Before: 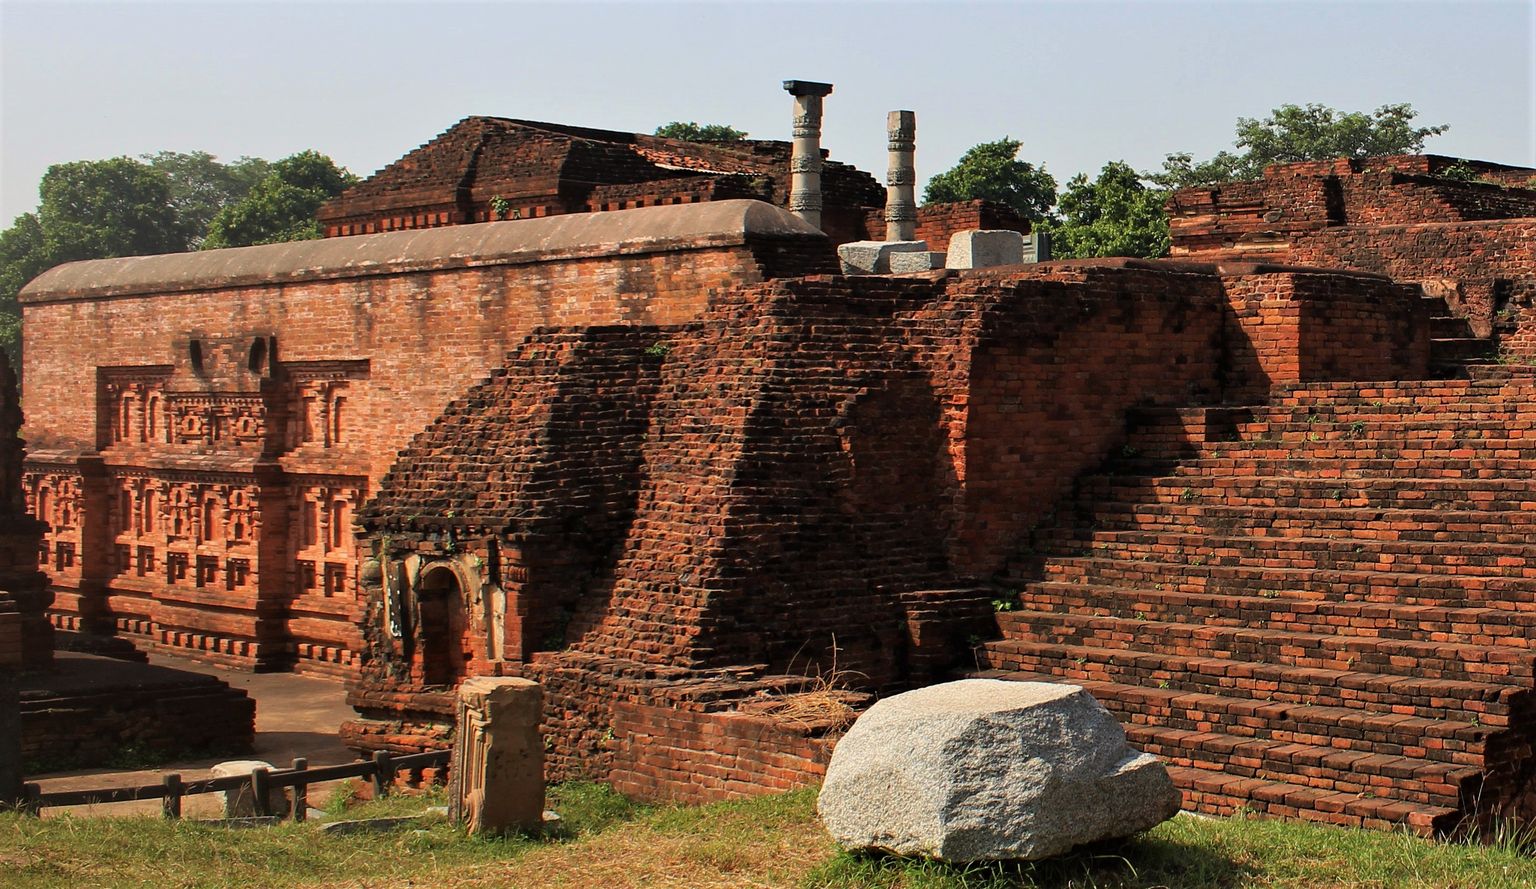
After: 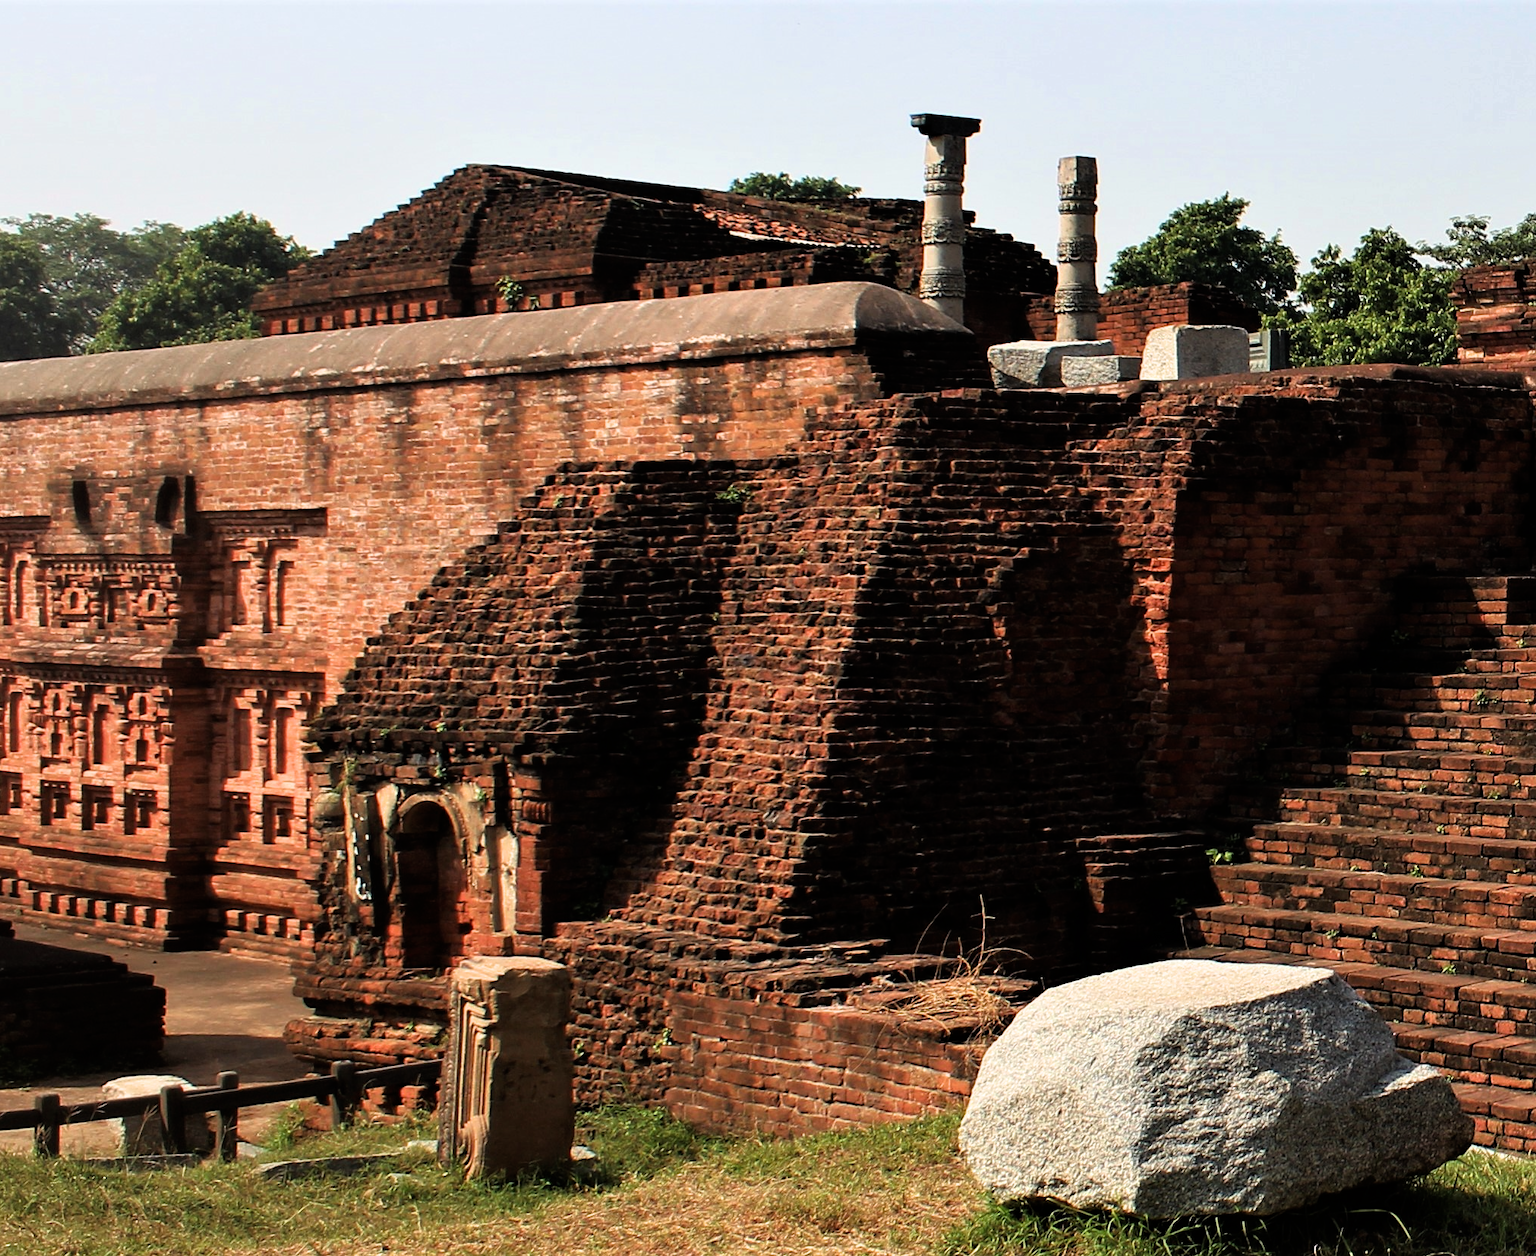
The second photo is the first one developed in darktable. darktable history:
crop and rotate: left 9.061%, right 20.142%
filmic rgb: white relative exposure 2.34 EV, hardness 6.59
